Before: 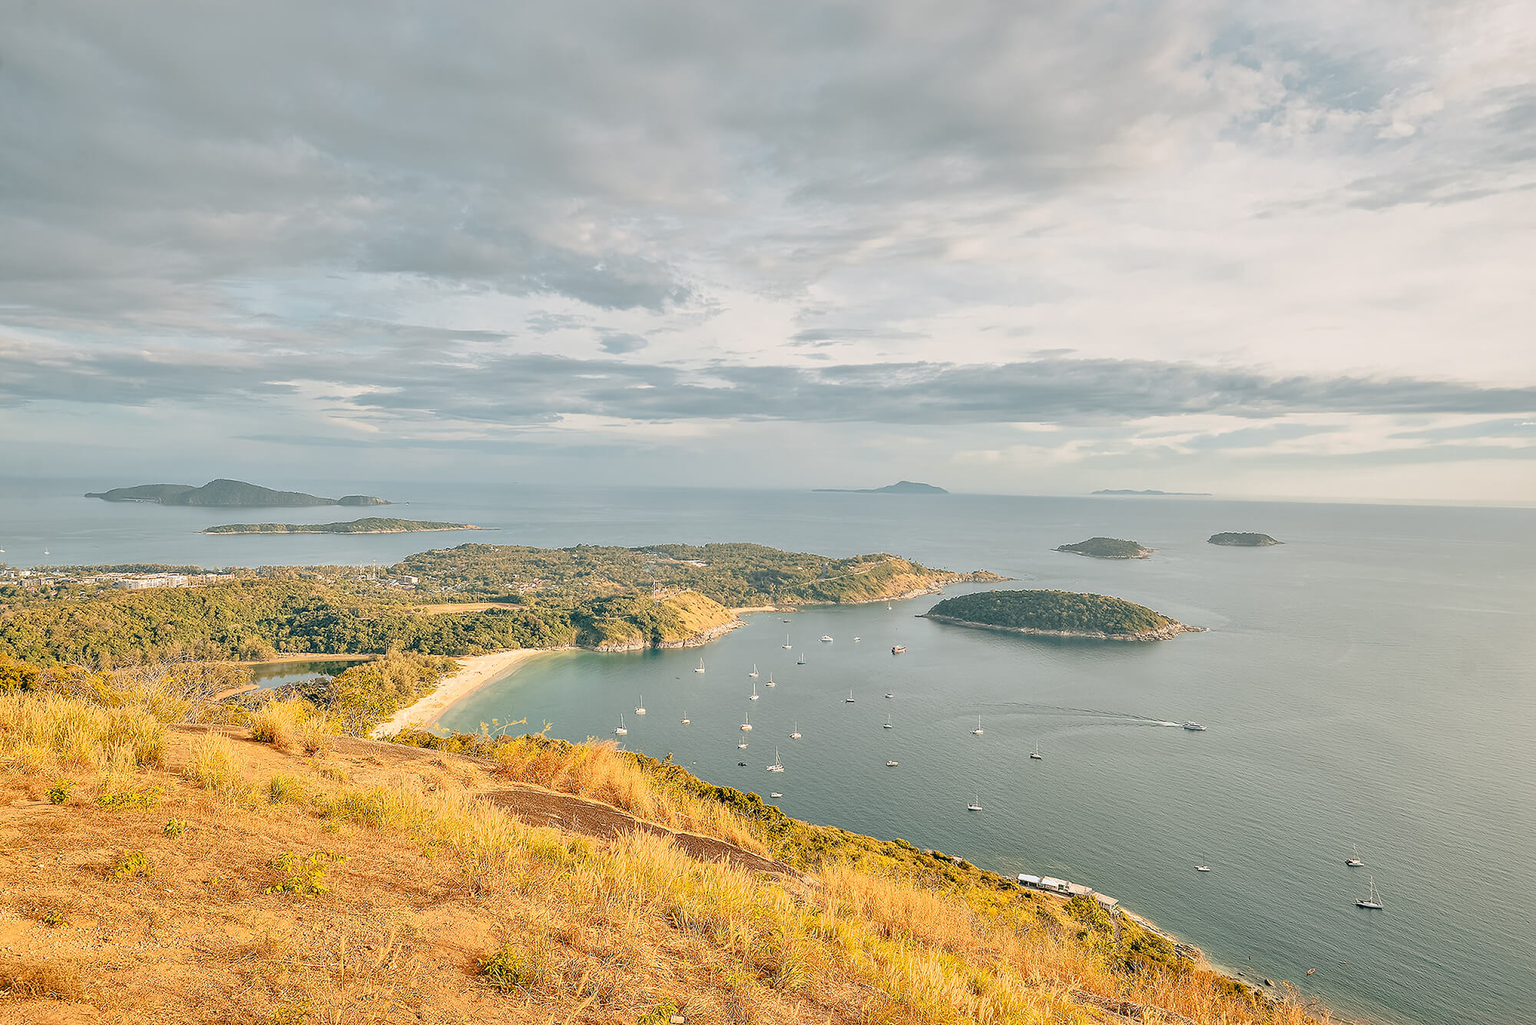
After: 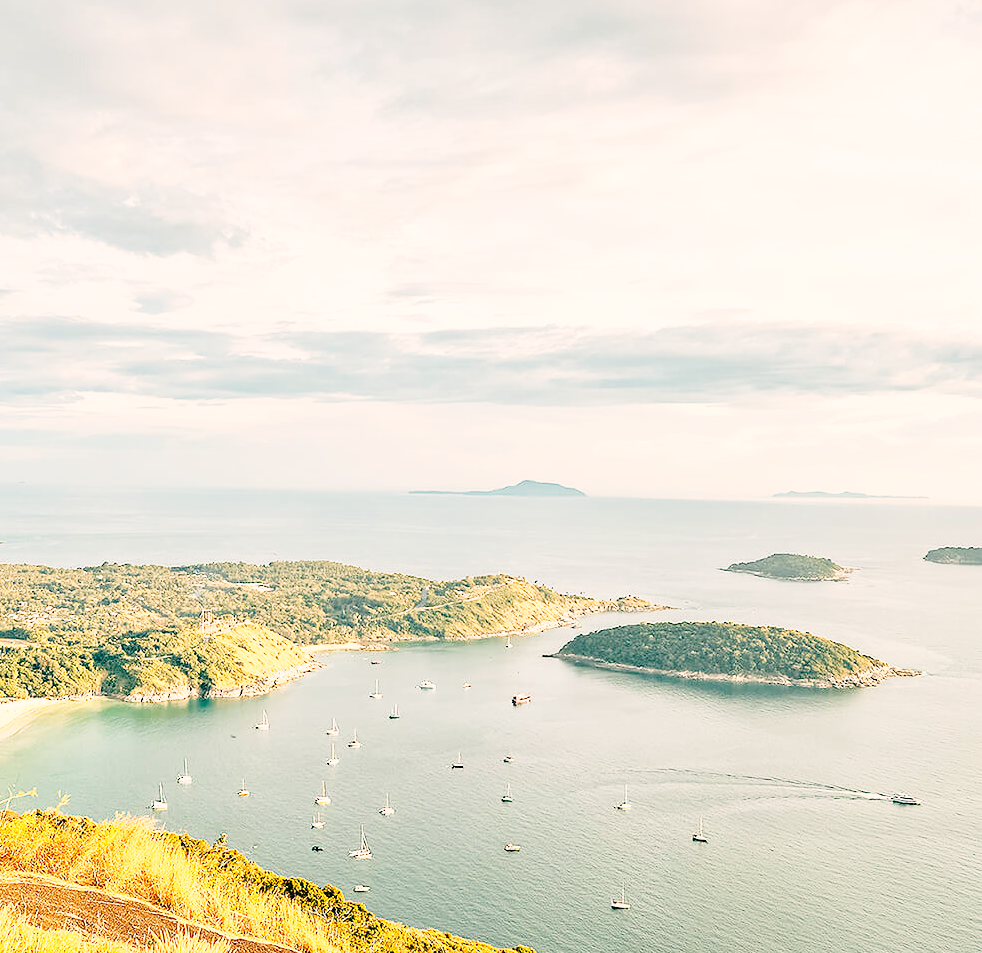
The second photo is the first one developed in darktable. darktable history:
crop: left 32.491%, top 10.961%, right 18.384%, bottom 17.535%
base curve: curves: ch0 [(0, 0) (0.012, 0.01) (0.073, 0.168) (0.31, 0.711) (0.645, 0.957) (1, 1)], preserve colors none
haze removal: compatibility mode true, adaptive false
color correction: highlights a* 4.52, highlights b* 4.95, shadows a* -7.8, shadows b* 4.79
